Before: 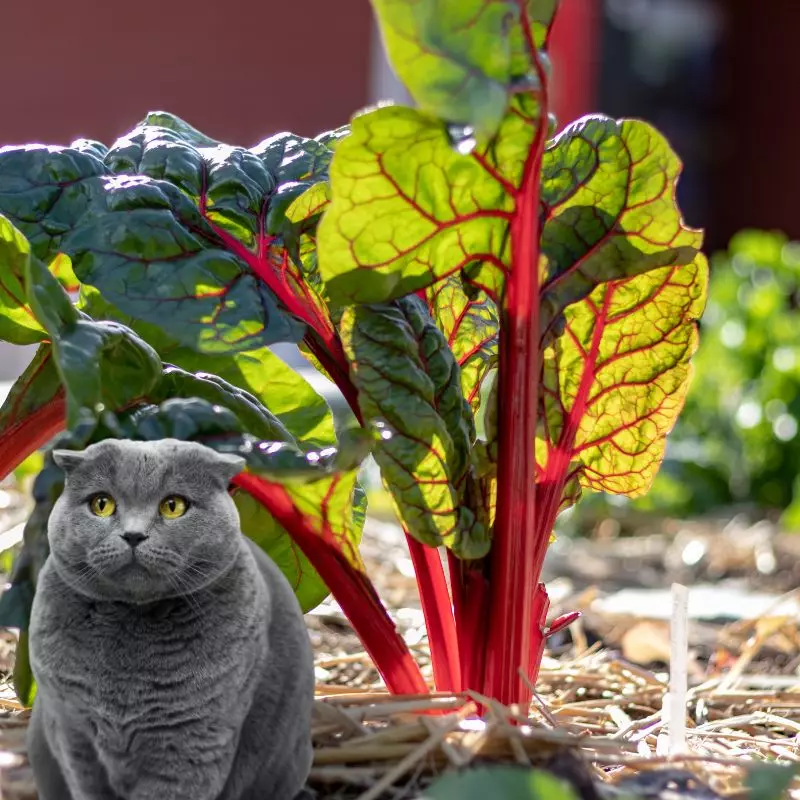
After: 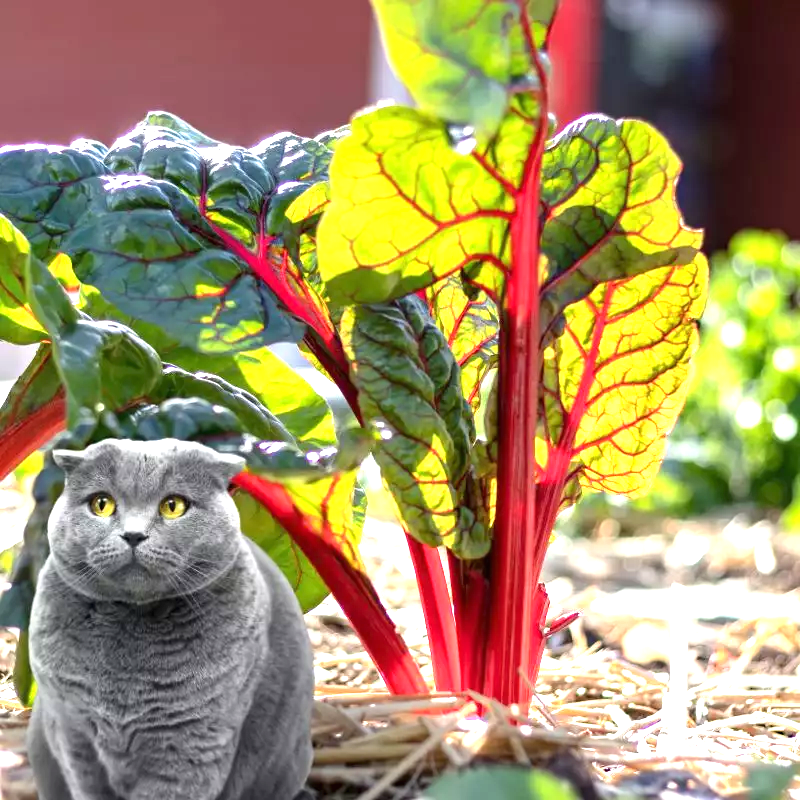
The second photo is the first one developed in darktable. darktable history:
sharpen: radius 2.883, amount 0.868, threshold 47.523
exposure: black level correction 0, exposure 1.2 EV, compensate highlight preservation false
